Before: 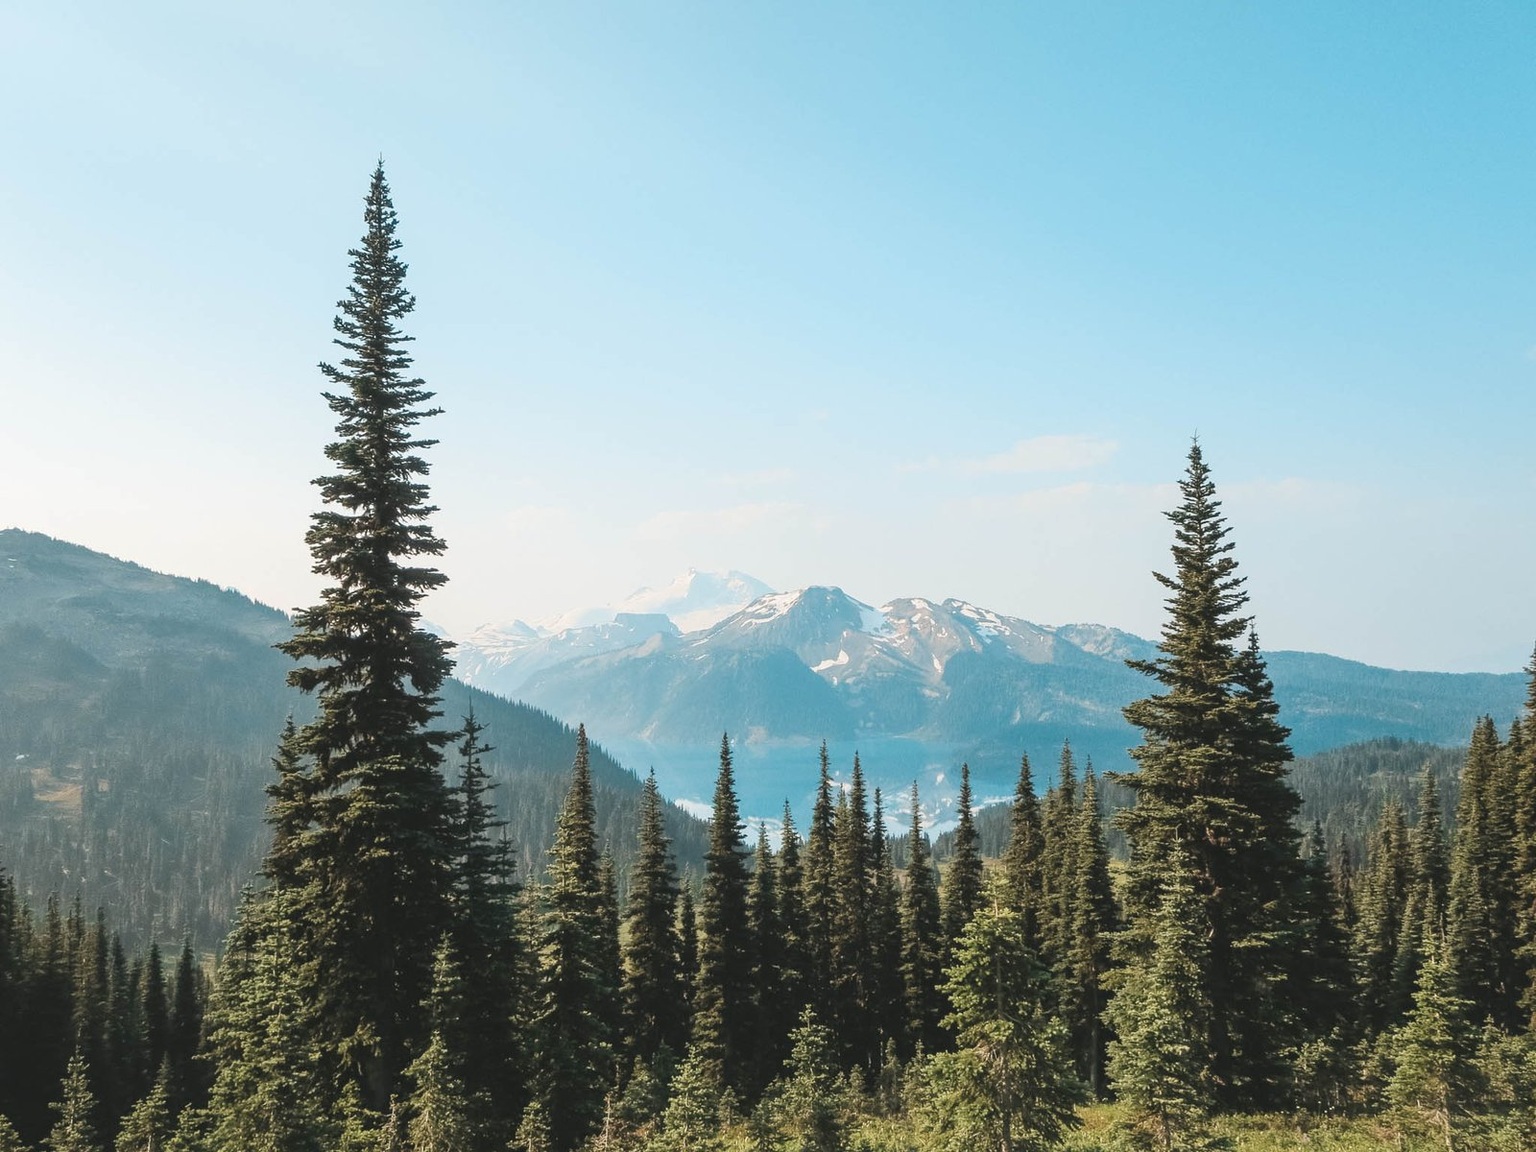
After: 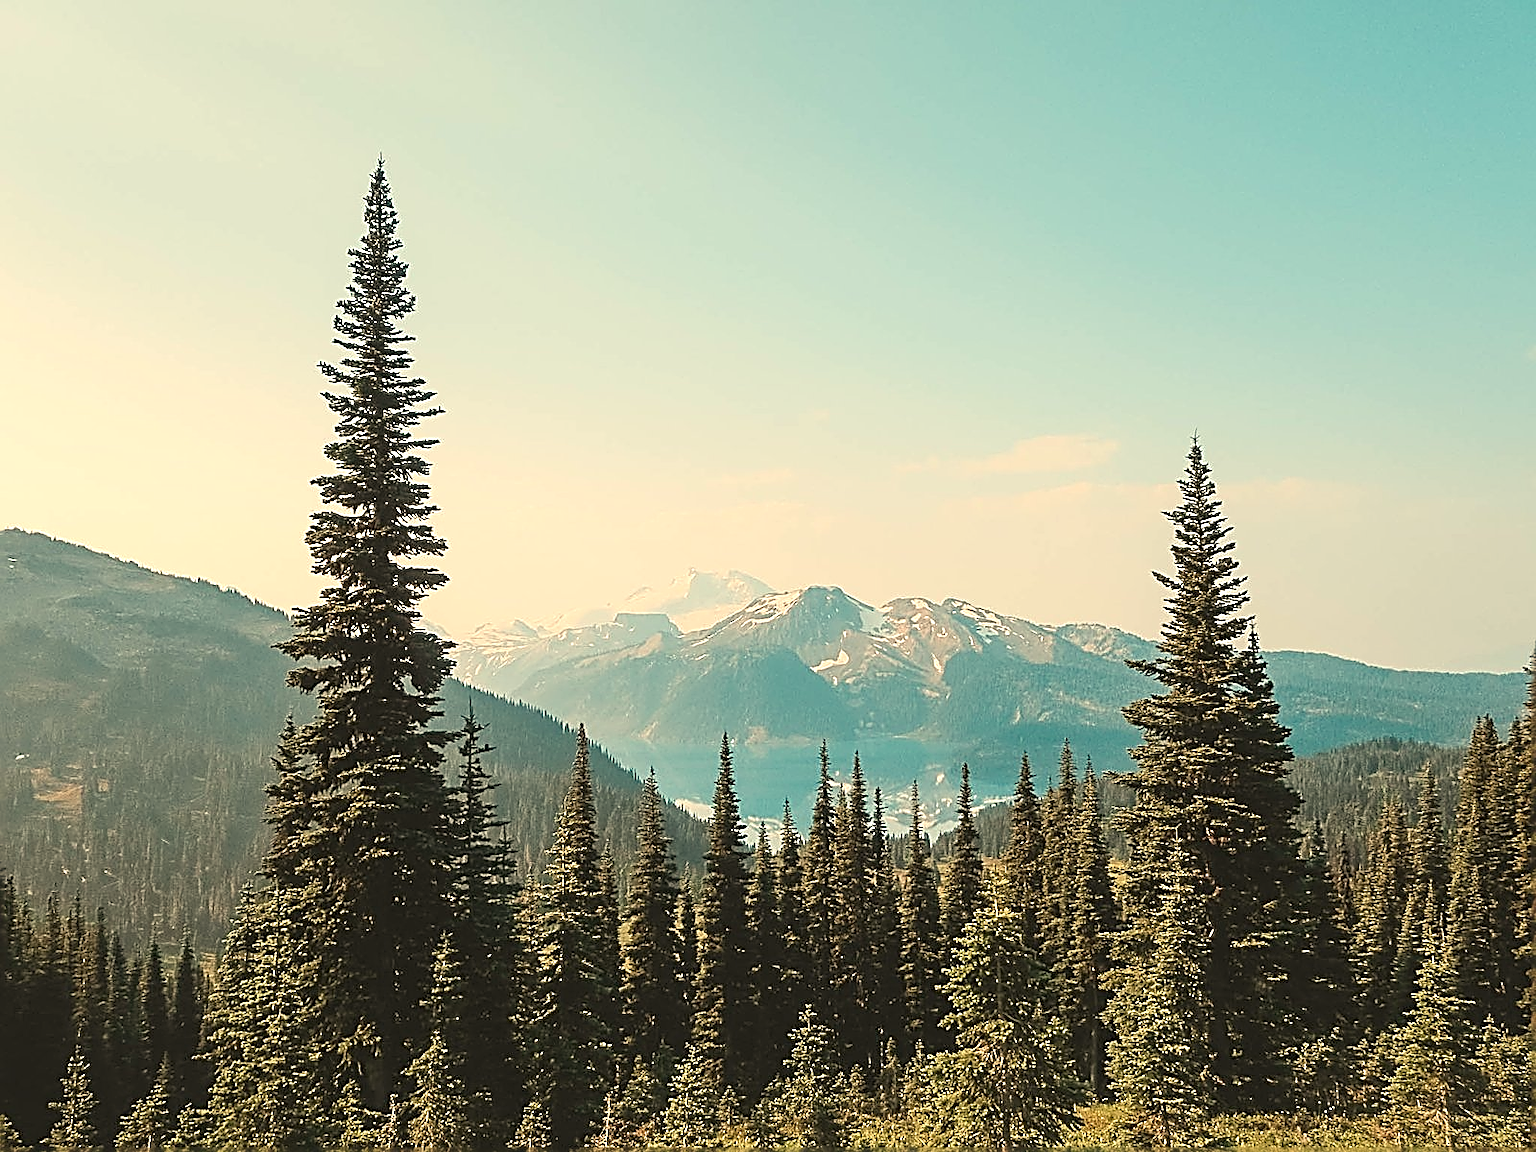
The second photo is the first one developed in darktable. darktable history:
sharpen: amount 1.861
white balance: red 1.123, blue 0.83
